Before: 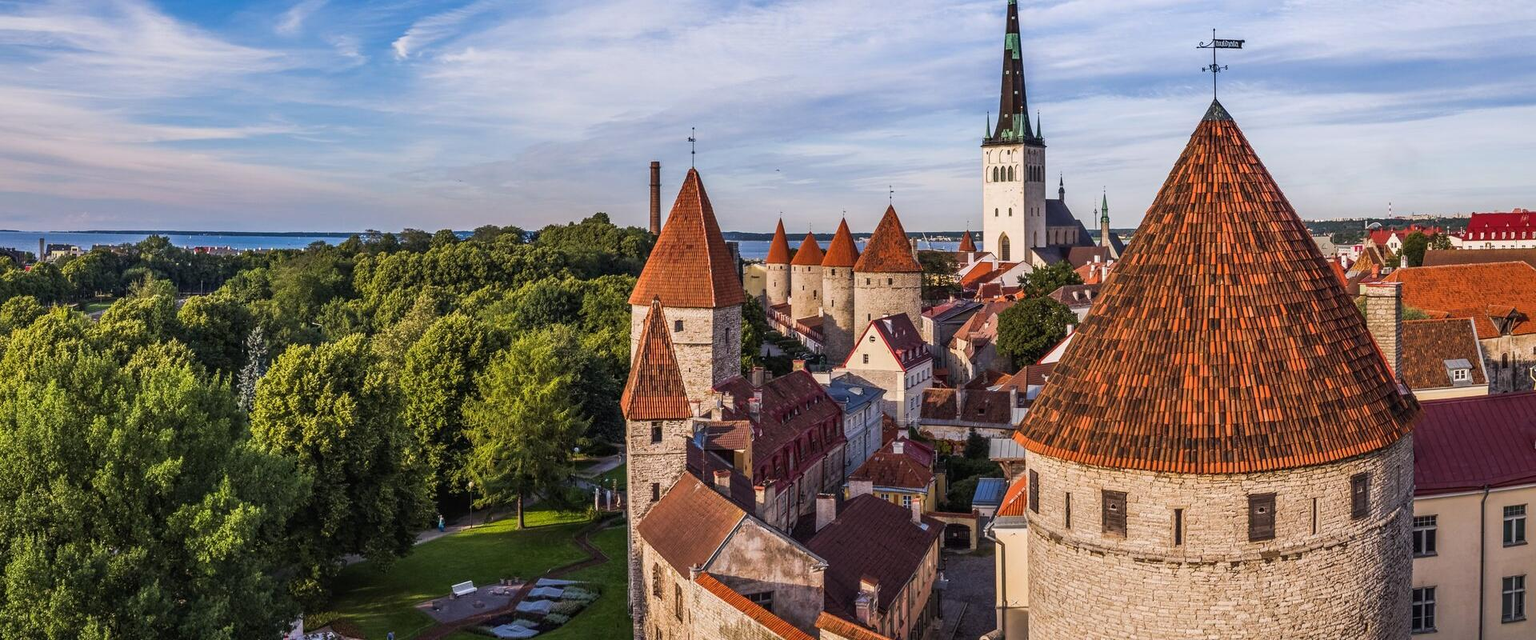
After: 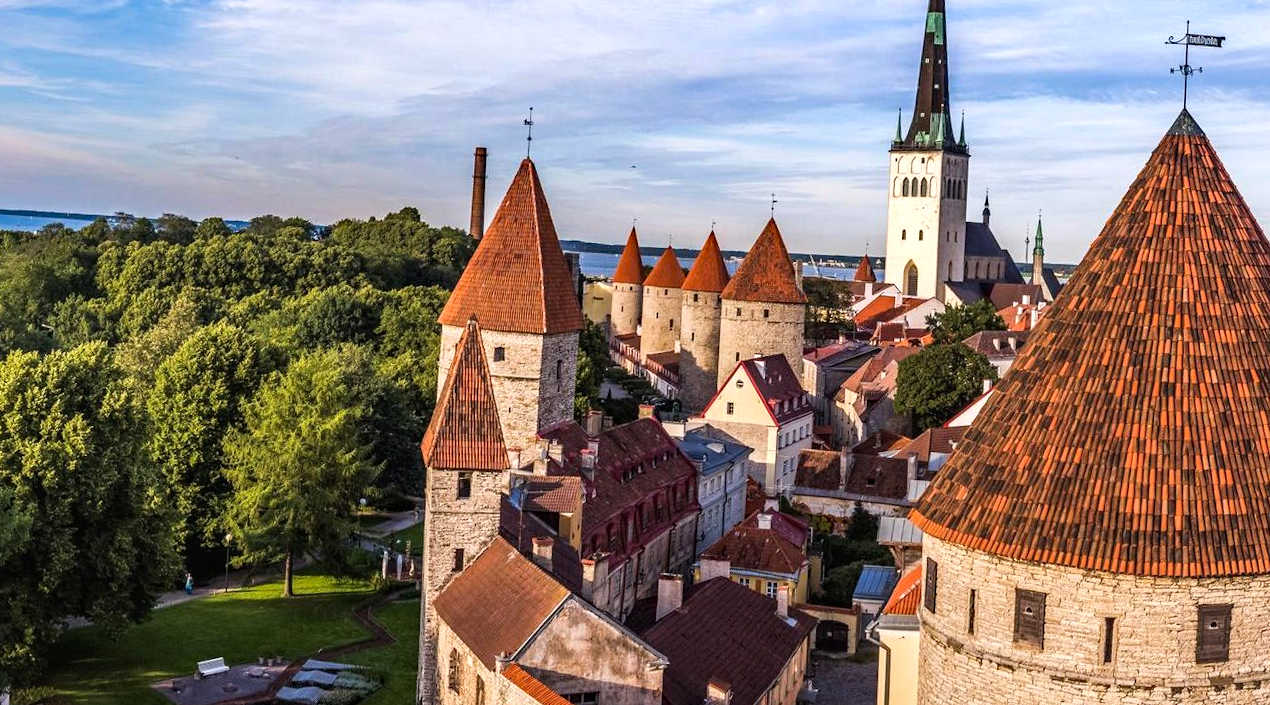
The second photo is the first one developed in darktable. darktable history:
haze removal: strength 0.279, distance 0.251, adaptive false
crop and rotate: angle -3.21°, left 13.966%, top 0.024%, right 11.07%, bottom 0.019%
tone equalizer: -8 EV -0.439 EV, -7 EV -0.424 EV, -6 EV -0.339 EV, -5 EV -0.242 EV, -3 EV 0.187 EV, -2 EV 0.353 EV, -1 EV 0.374 EV, +0 EV 0.416 EV
